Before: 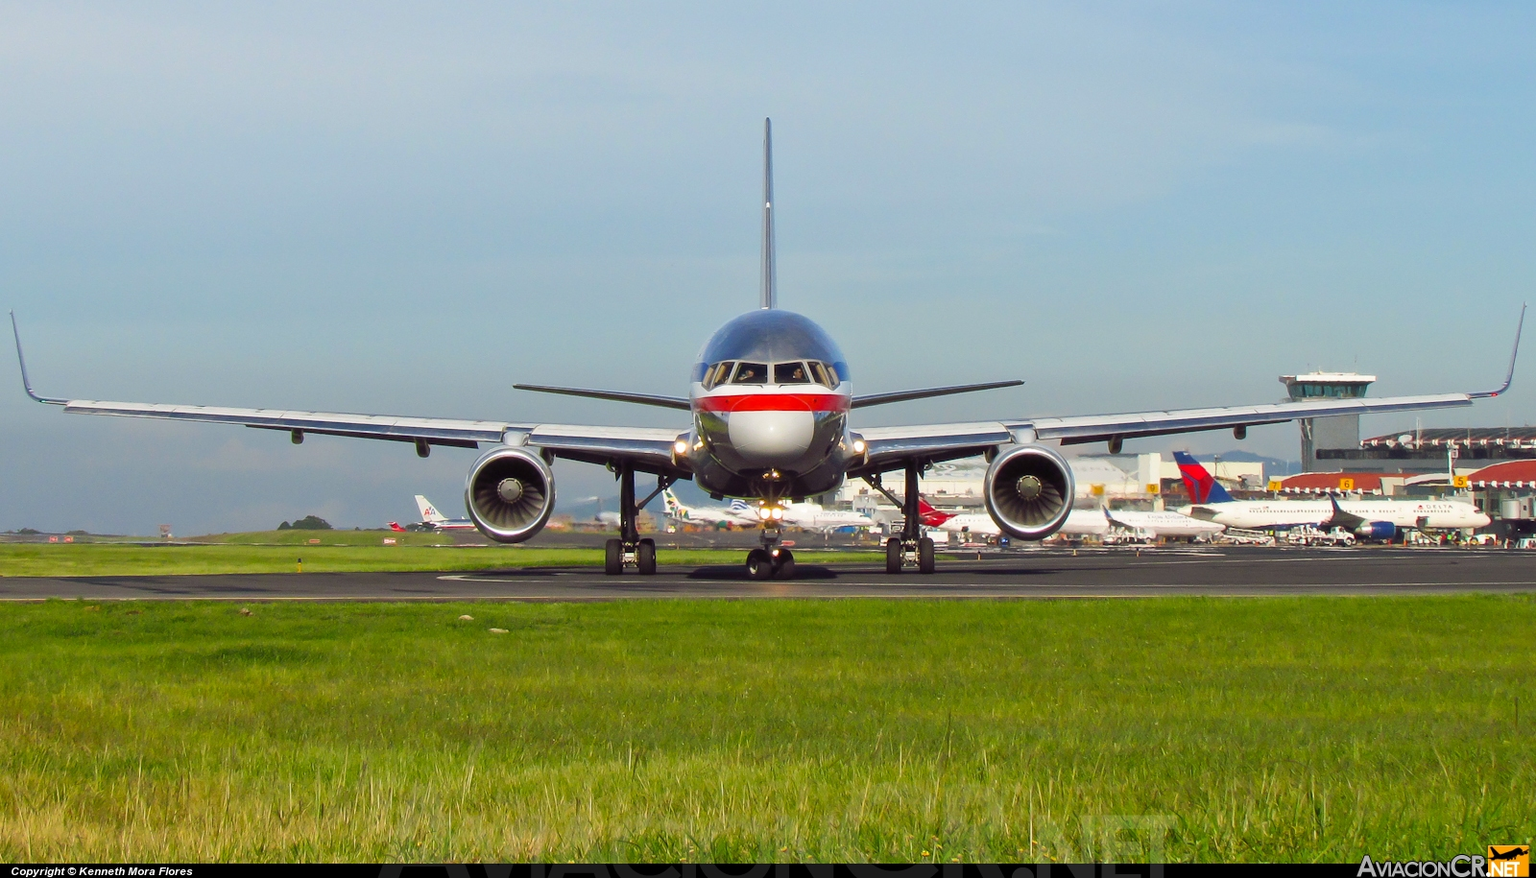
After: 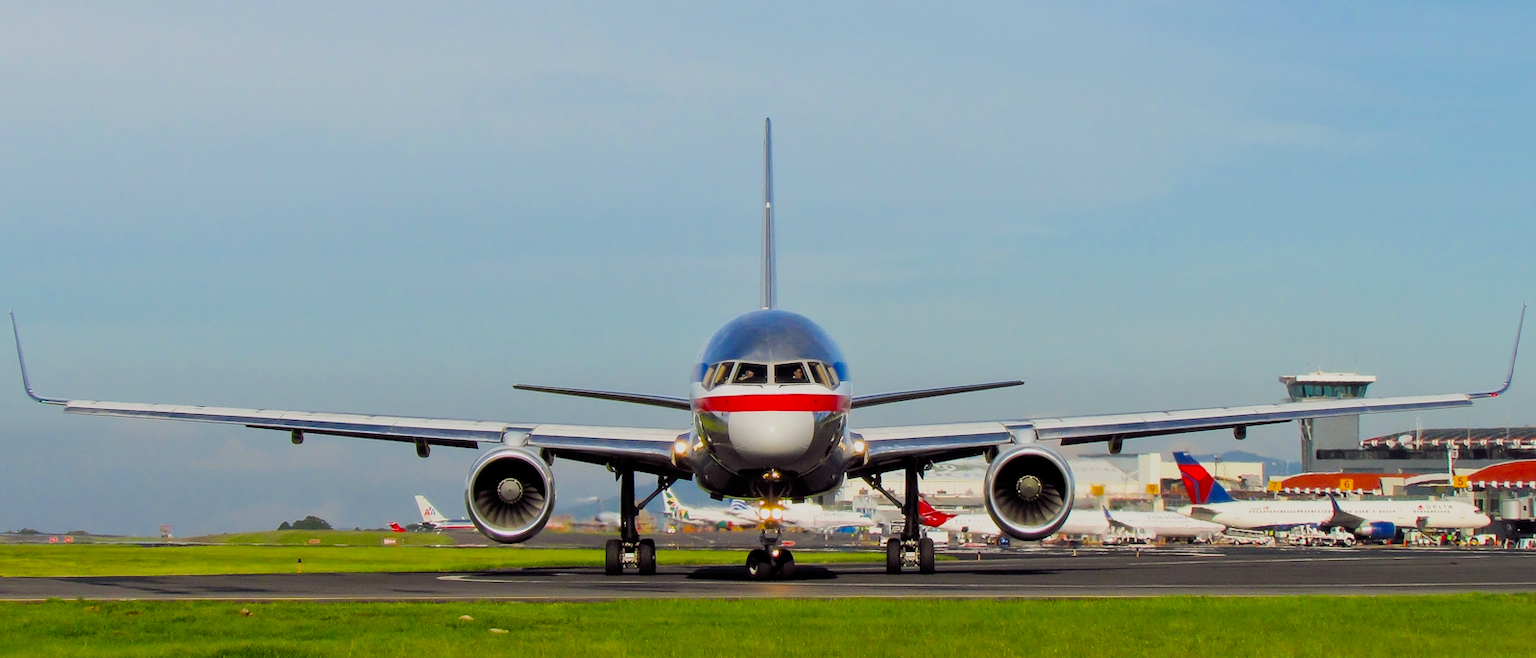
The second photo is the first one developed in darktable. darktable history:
crop: bottom 24.988%
filmic rgb: black relative exposure -7.6 EV, white relative exposure 4.64 EV, threshold 3 EV, target black luminance 0%, hardness 3.55, latitude 50.51%, contrast 1.033, highlights saturation mix 10%, shadows ↔ highlights balance -0.198%, color science v4 (2020), enable highlight reconstruction true
